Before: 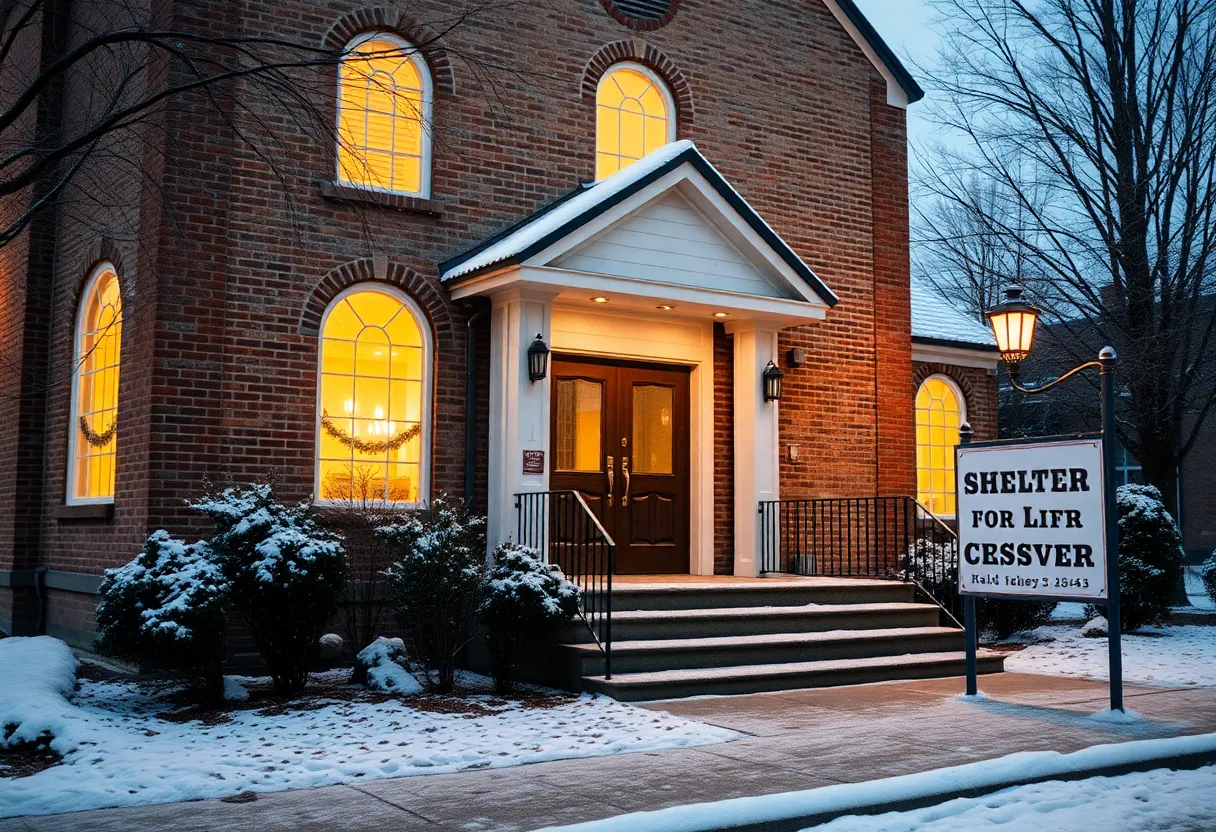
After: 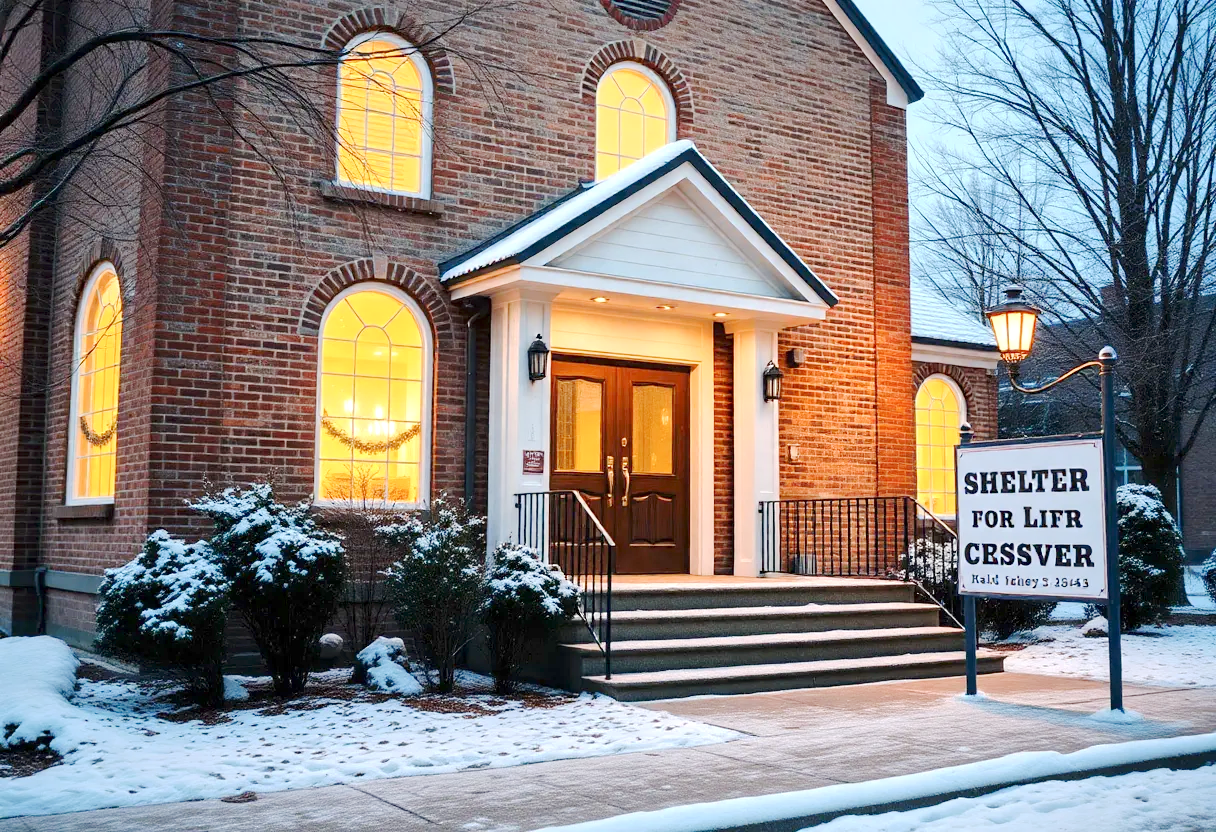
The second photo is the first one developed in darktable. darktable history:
tone equalizer: -8 EV 1.01 EV, -7 EV 0.991 EV, -6 EV 1.01 EV, -5 EV 0.966 EV, -4 EV 1.01 EV, -3 EV 0.755 EV, -2 EV 0.488 EV, -1 EV 0.266 EV, smoothing diameter 2.13%, edges refinement/feathering 19.55, mask exposure compensation -1.57 EV, filter diffusion 5
base curve: curves: ch0 [(0, 0) (0.158, 0.273) (0.879, 0.895) (1, 1)], preserve colors none
